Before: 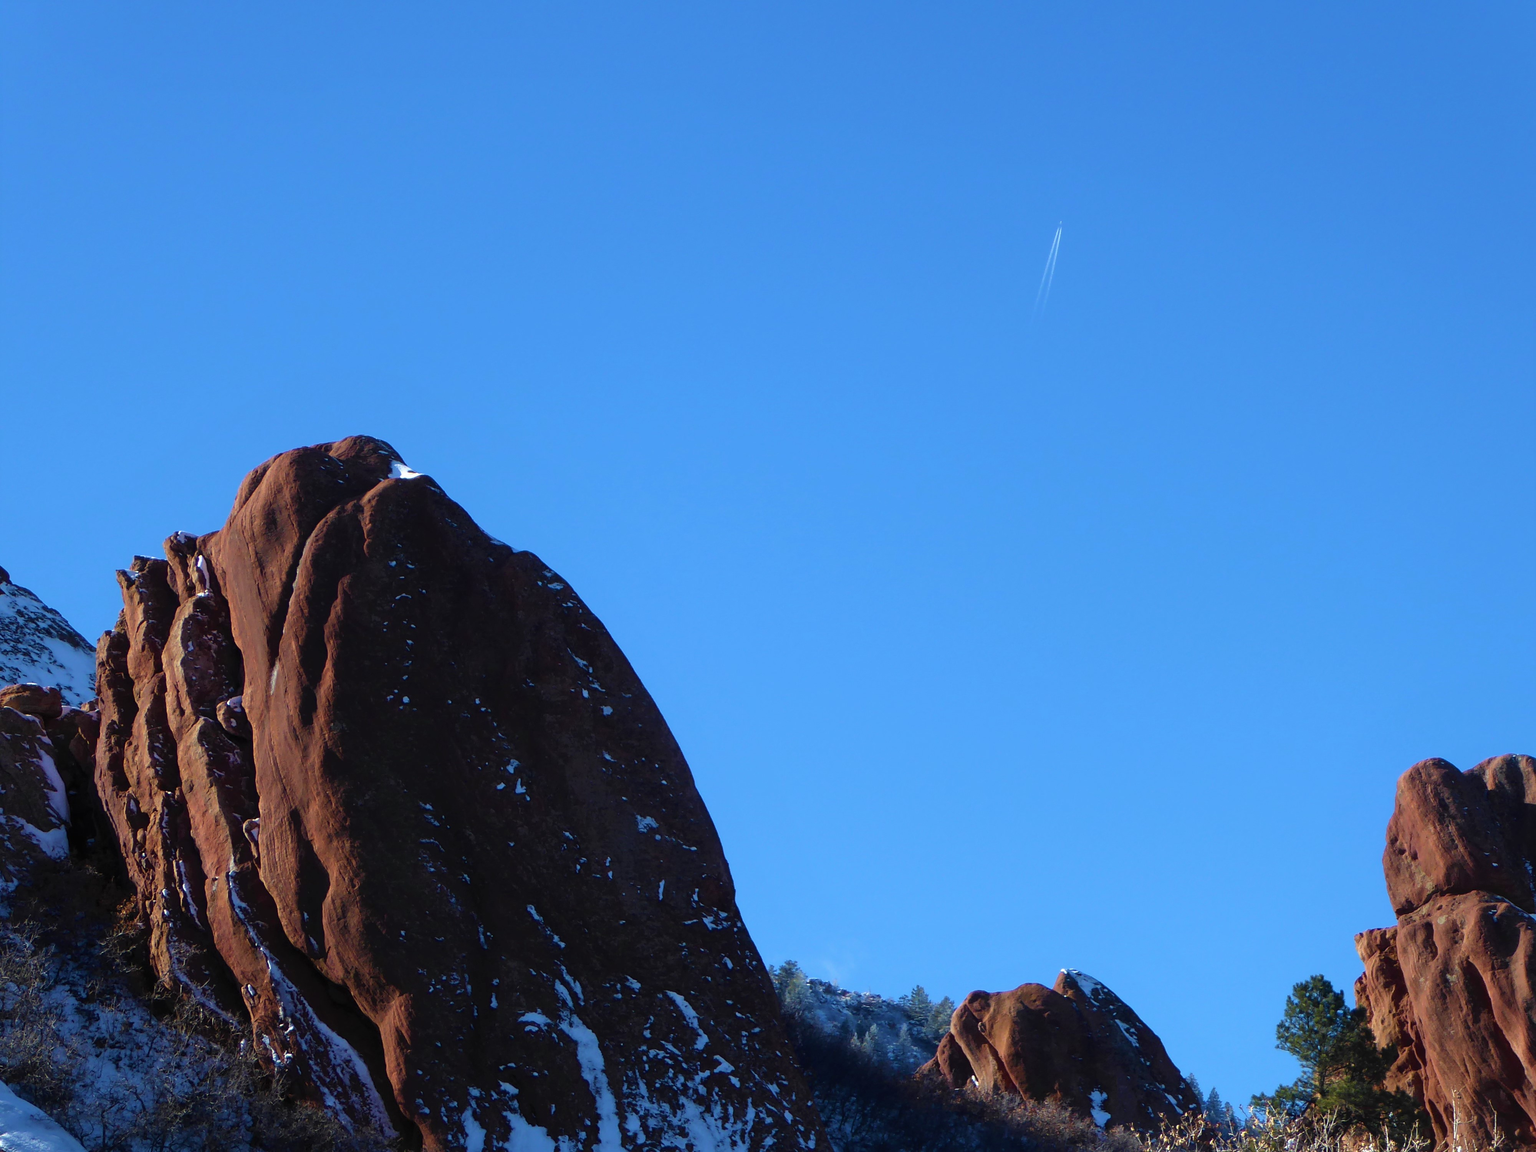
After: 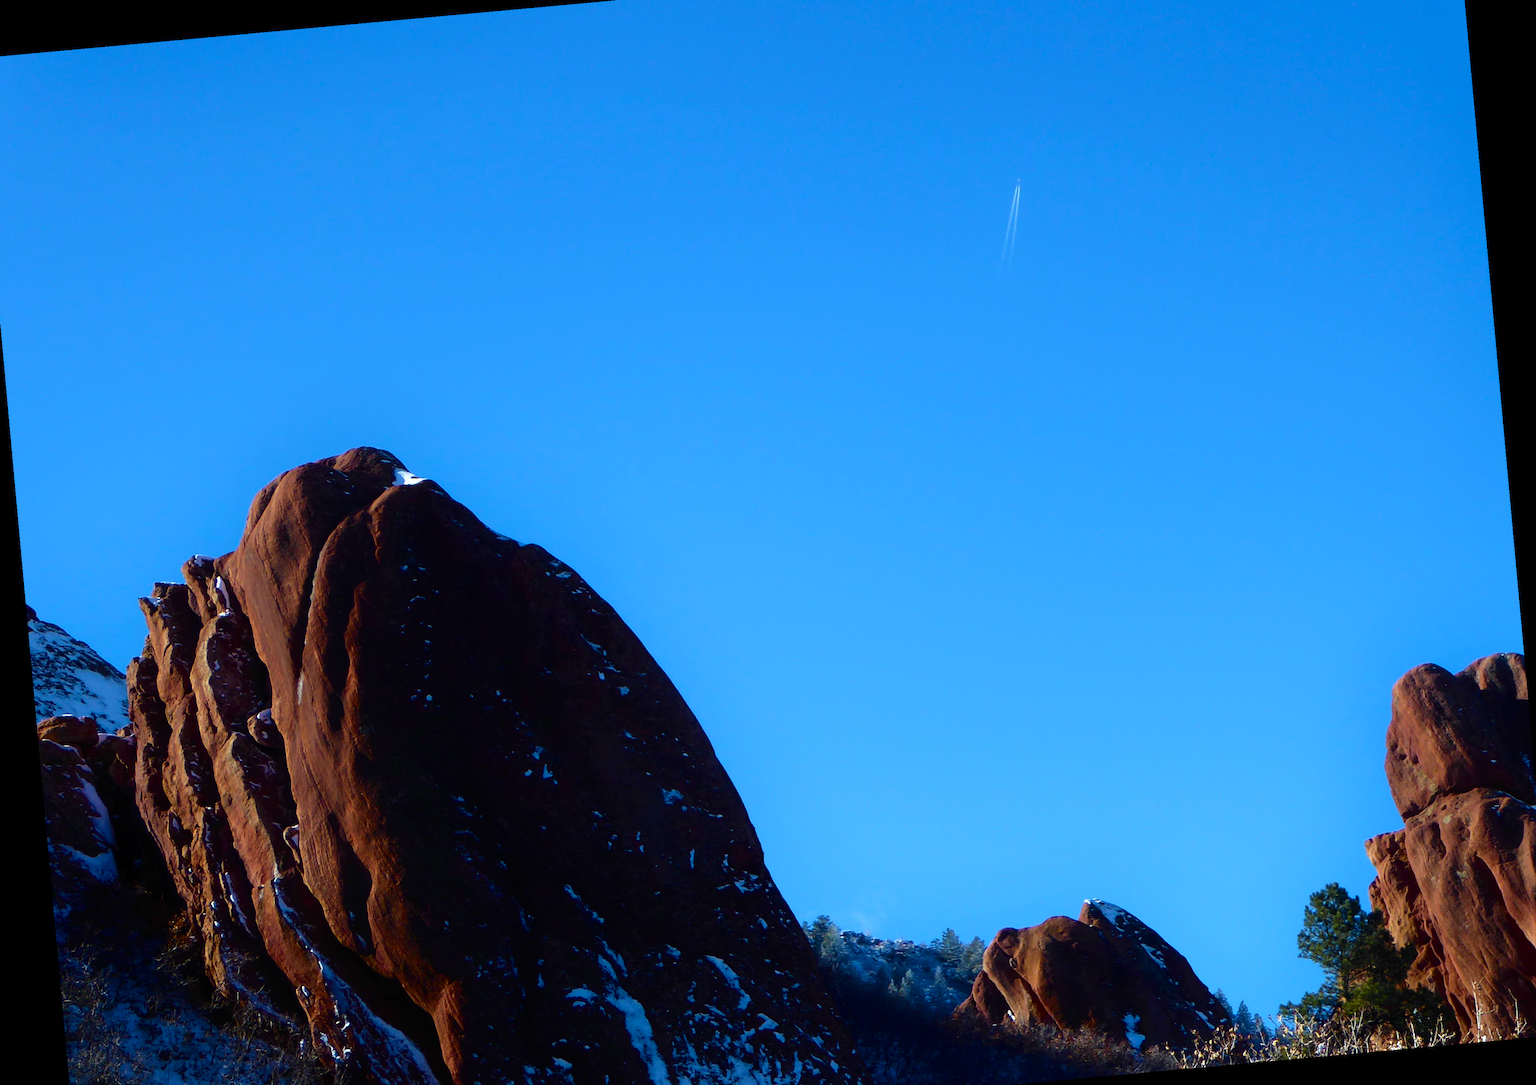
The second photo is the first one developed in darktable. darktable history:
rotate and perspective: rotation -5.2°, automatic cropping off
crop: left 1.507%, top 6.147%, right 1.379%, bottom 6.637%
shadows and highlights: shadows -62.32, white point adjustment -5.22, highlights 61.59
color balance: output saturation 120%
white balance: red 0.978, blue 0.999
